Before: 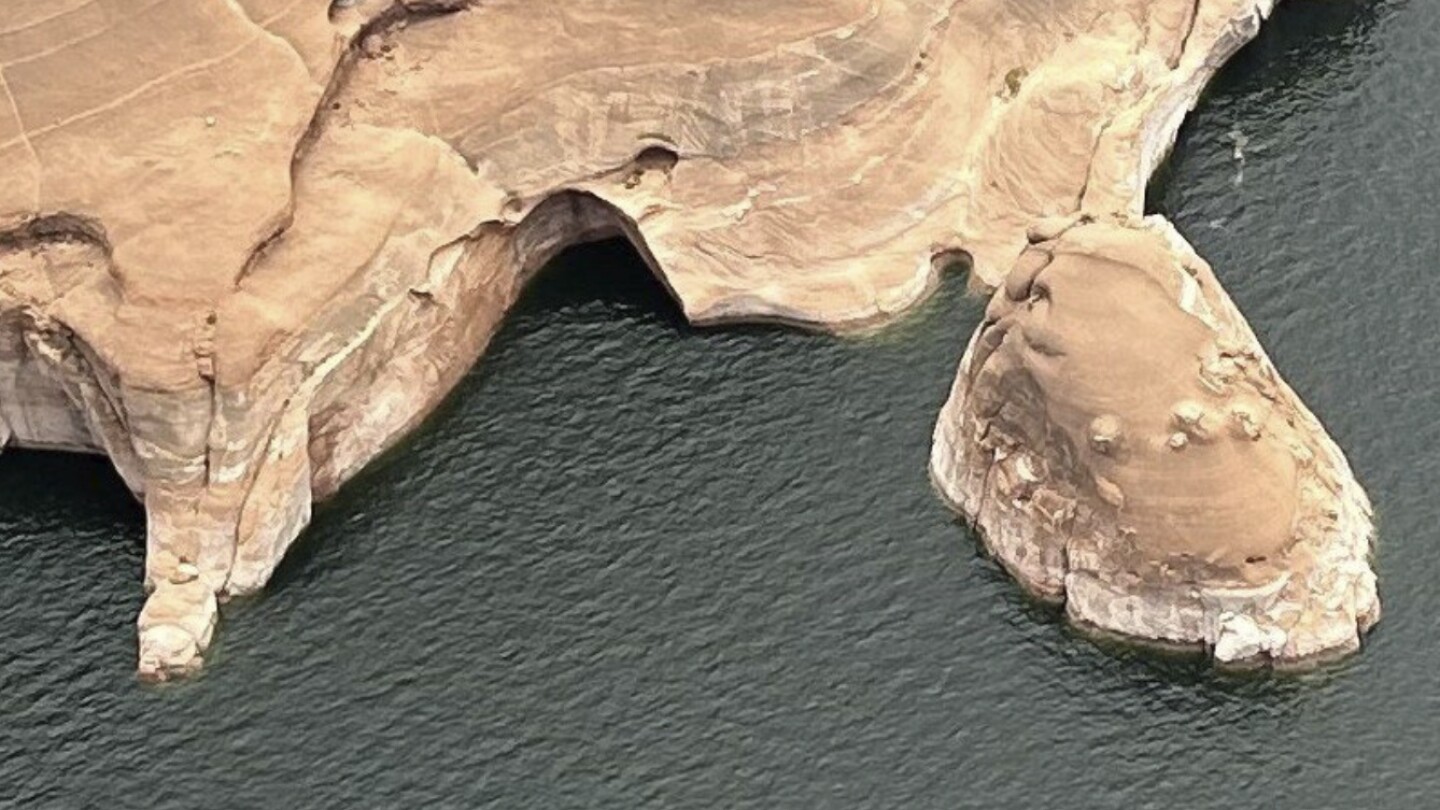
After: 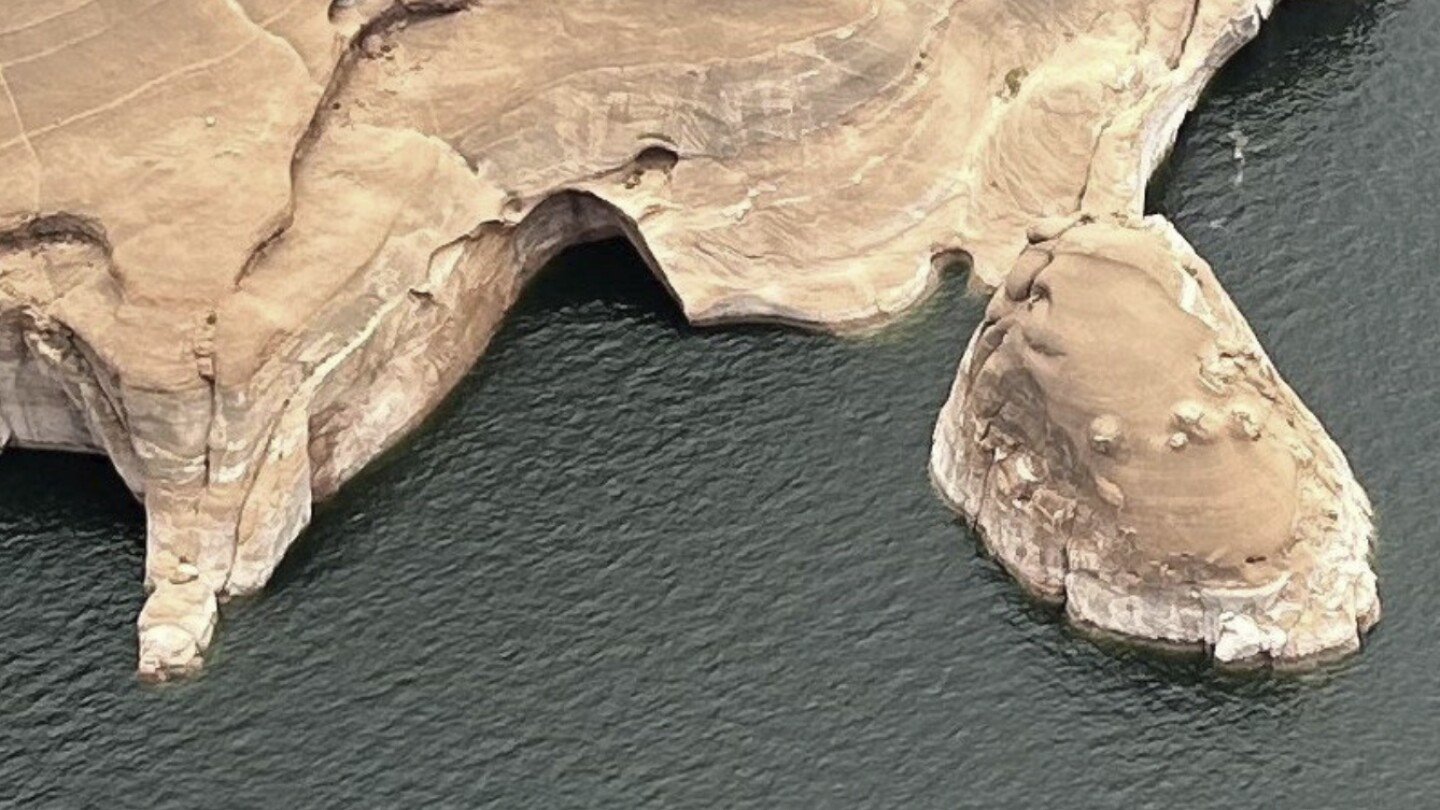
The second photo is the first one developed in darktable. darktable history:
color zones: curves: ch1 [(0.113, 0.438) (0.75, 0.5)]; ch2 [(0.12, 0.526) (0.75, 0.5)]
